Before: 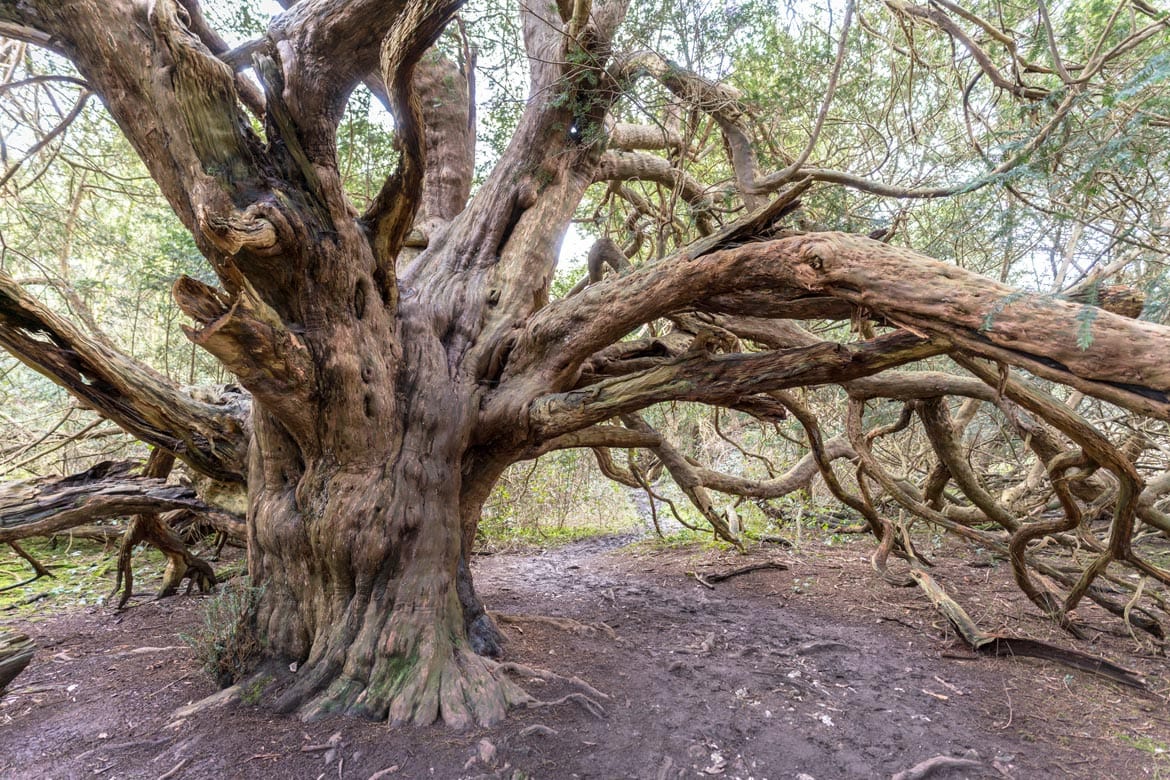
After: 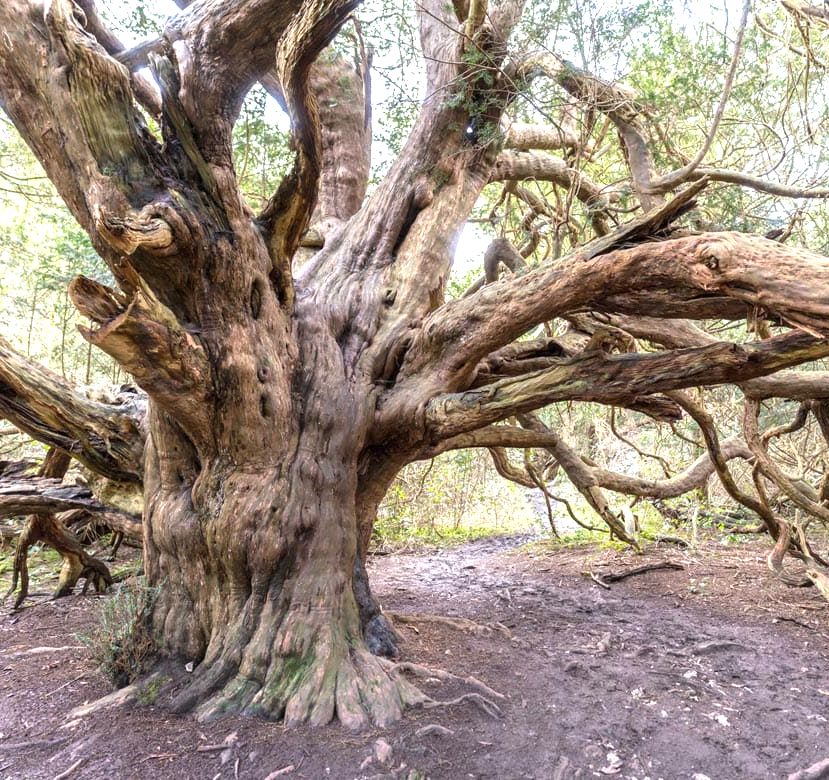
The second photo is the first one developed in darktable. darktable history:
crop and rotate: left 8.947%, right 20.187%
exposure: black level correction 0, exposure 0.698 EV, compensate exposure bias true, compensate highlight preservation false
